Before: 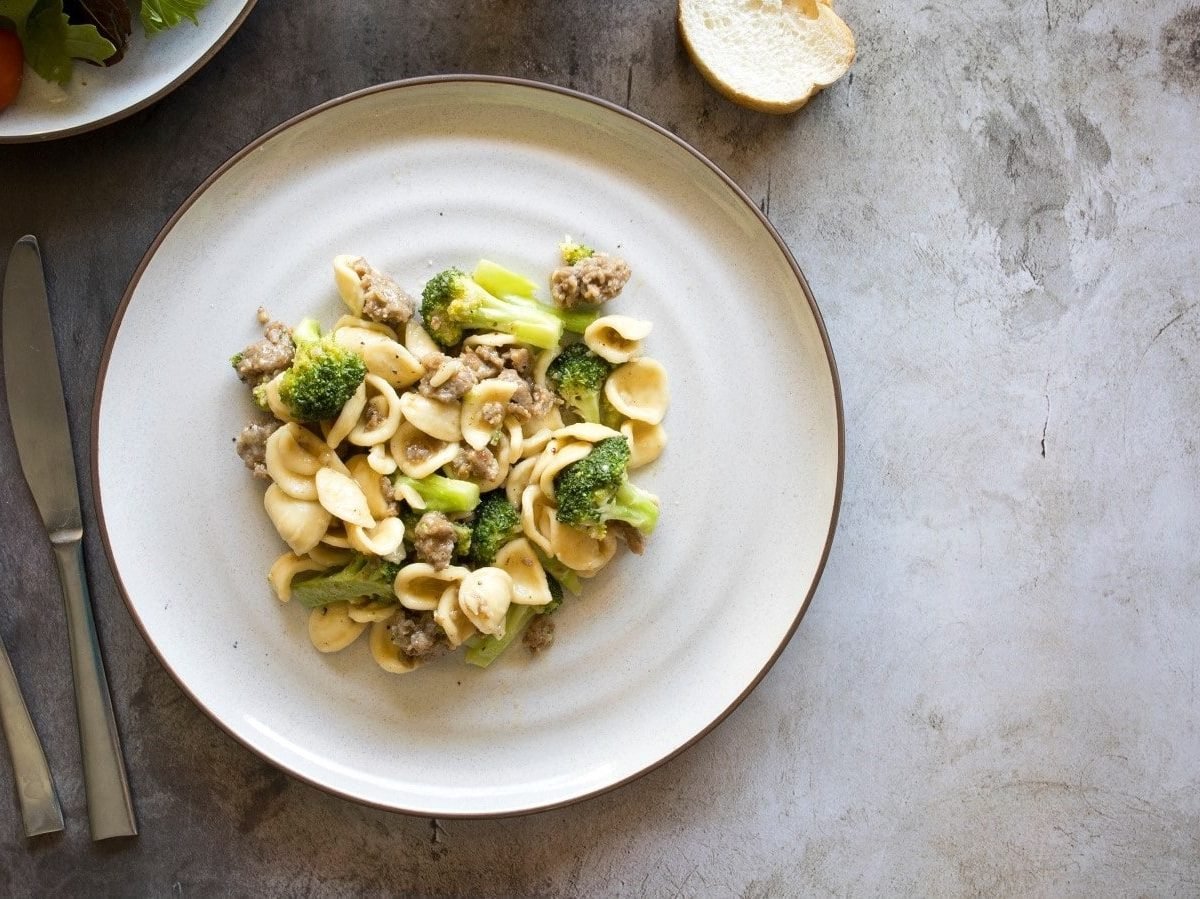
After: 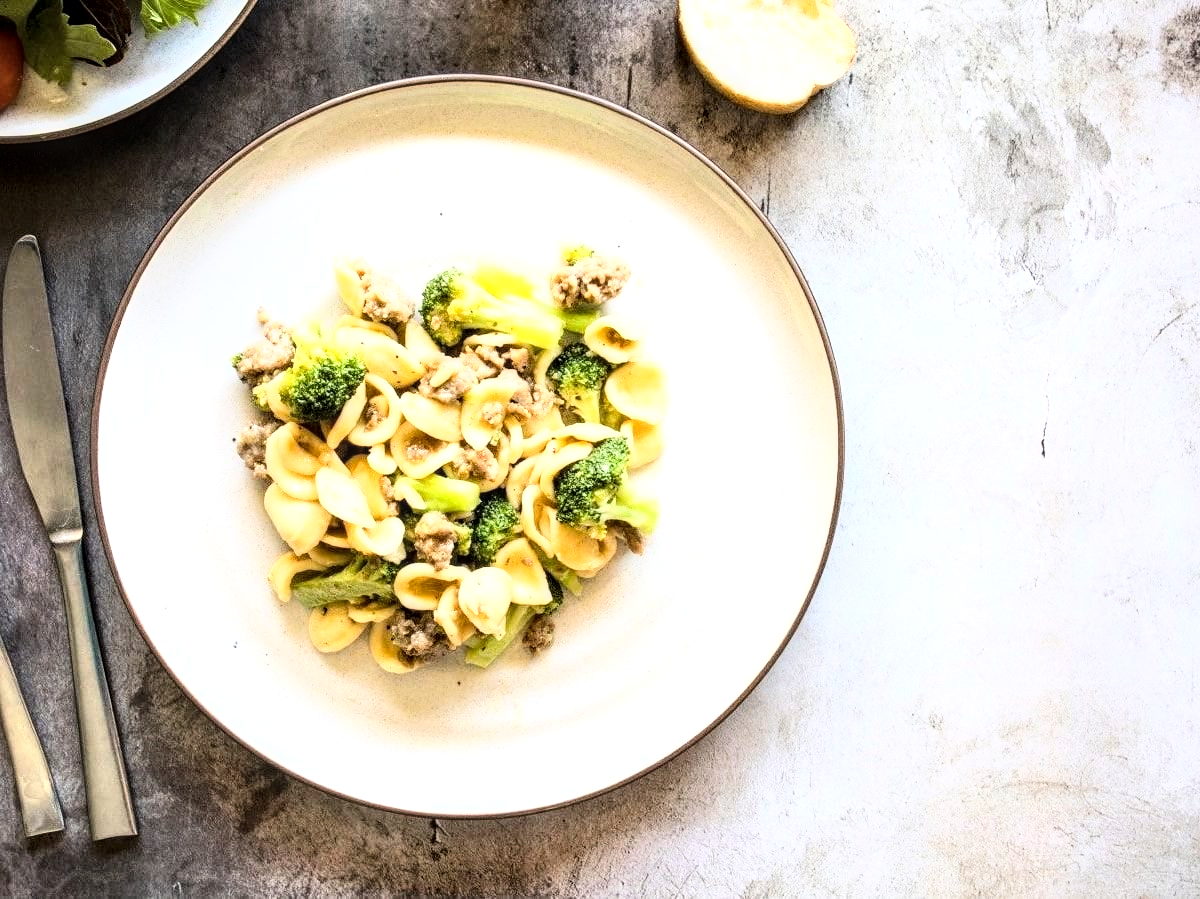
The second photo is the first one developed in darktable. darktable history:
exposure: exposure 0.127 EV, compensate highlight preservation false
local contrast: detail 142%
base curve: curves: ch0 [(0, 0) (0.007, 0.004) (0.027, 0.03) (0.046, 0.07) (0.207, 0.54) (0.442, 0.872) (0.673, 0.972) (1, 1)]
